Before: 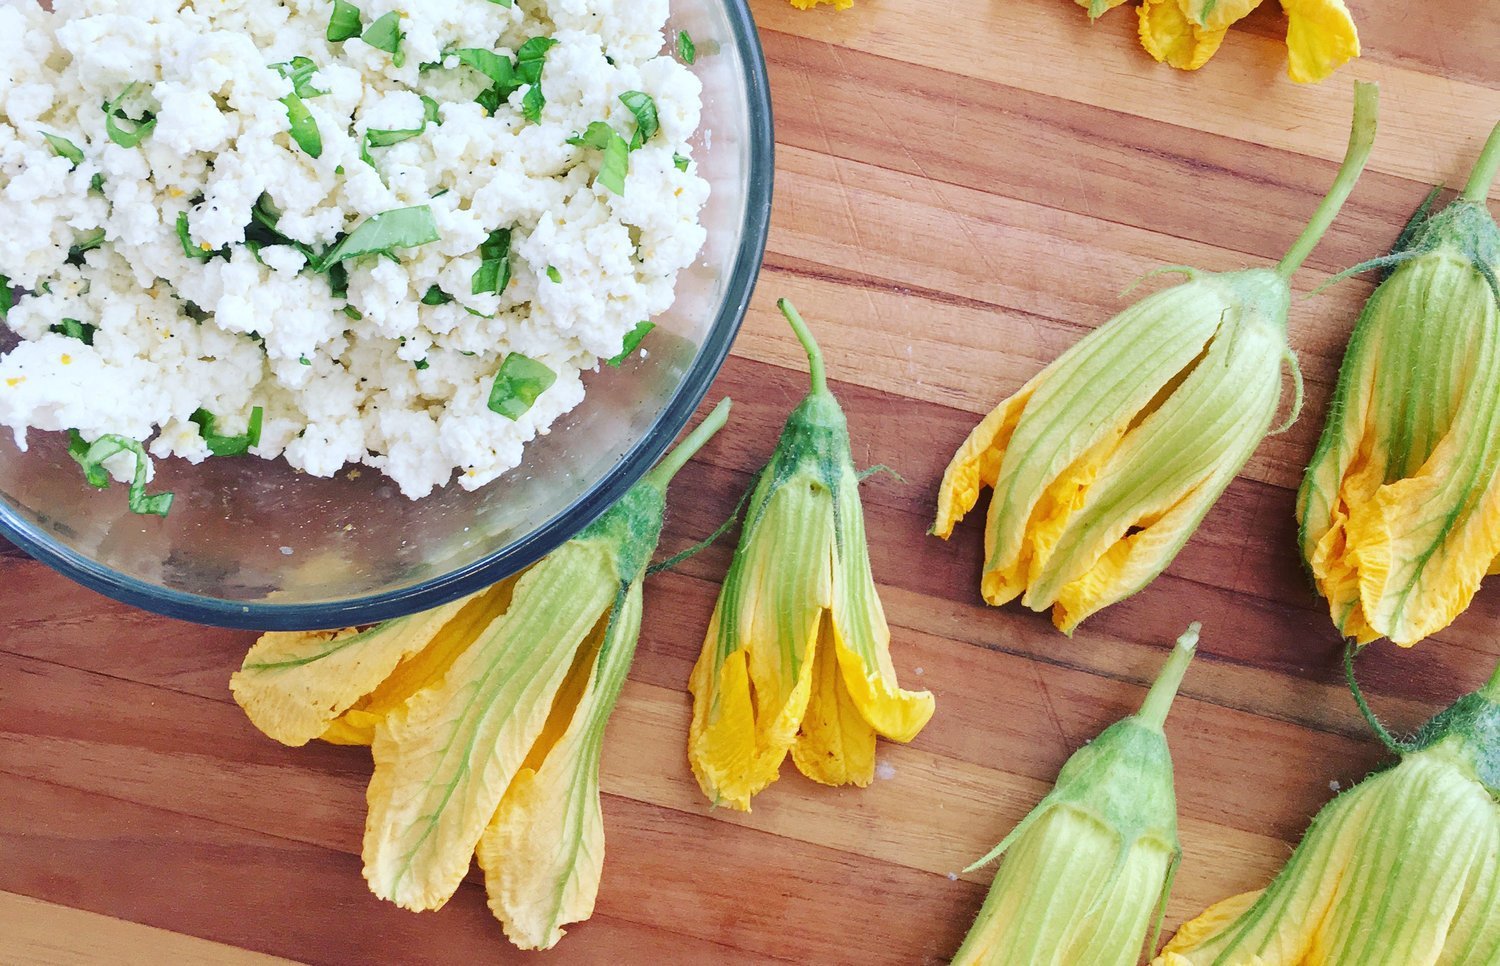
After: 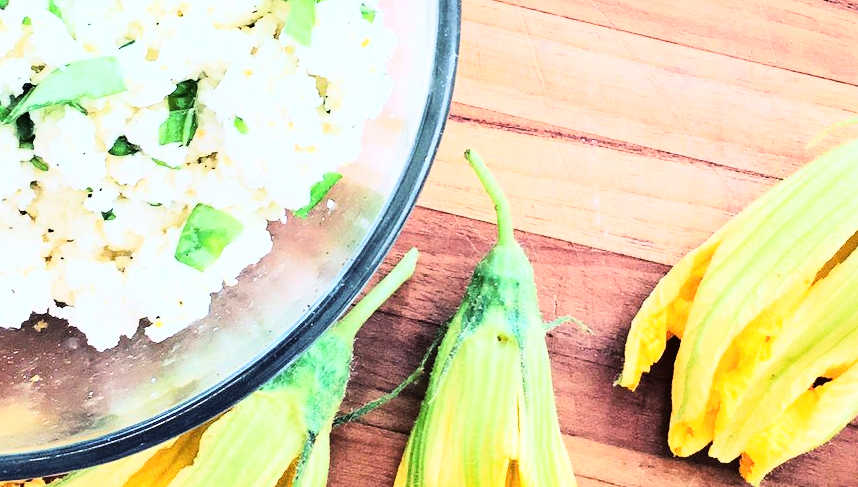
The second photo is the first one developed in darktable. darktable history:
rgb curve: curves: ch0 [(0, 0) (0.21, 0.15) (0.24, 0.21) (0.5, 0.75) (0.75, 0.96) (0.89, 0.99) (1, 1)]; ch1 [(0, 0.02) (0.21, 0.13) (0.25, 0.2) (0.5, 0.67) (0.75, 0.9) (0.89, 0.97) (1, 1)]; ch2 [(0, 0.02) (0.21, 0.13) (0.25, 0.2) (0.5, 0.67) (0.75, 0.9) (0.89, 0.97) (1, 1)], compensate middle gray true
crop: left 20.932%, top 15.471%, right 21.848%, bottom 34.081%
white balance: emerald 1
